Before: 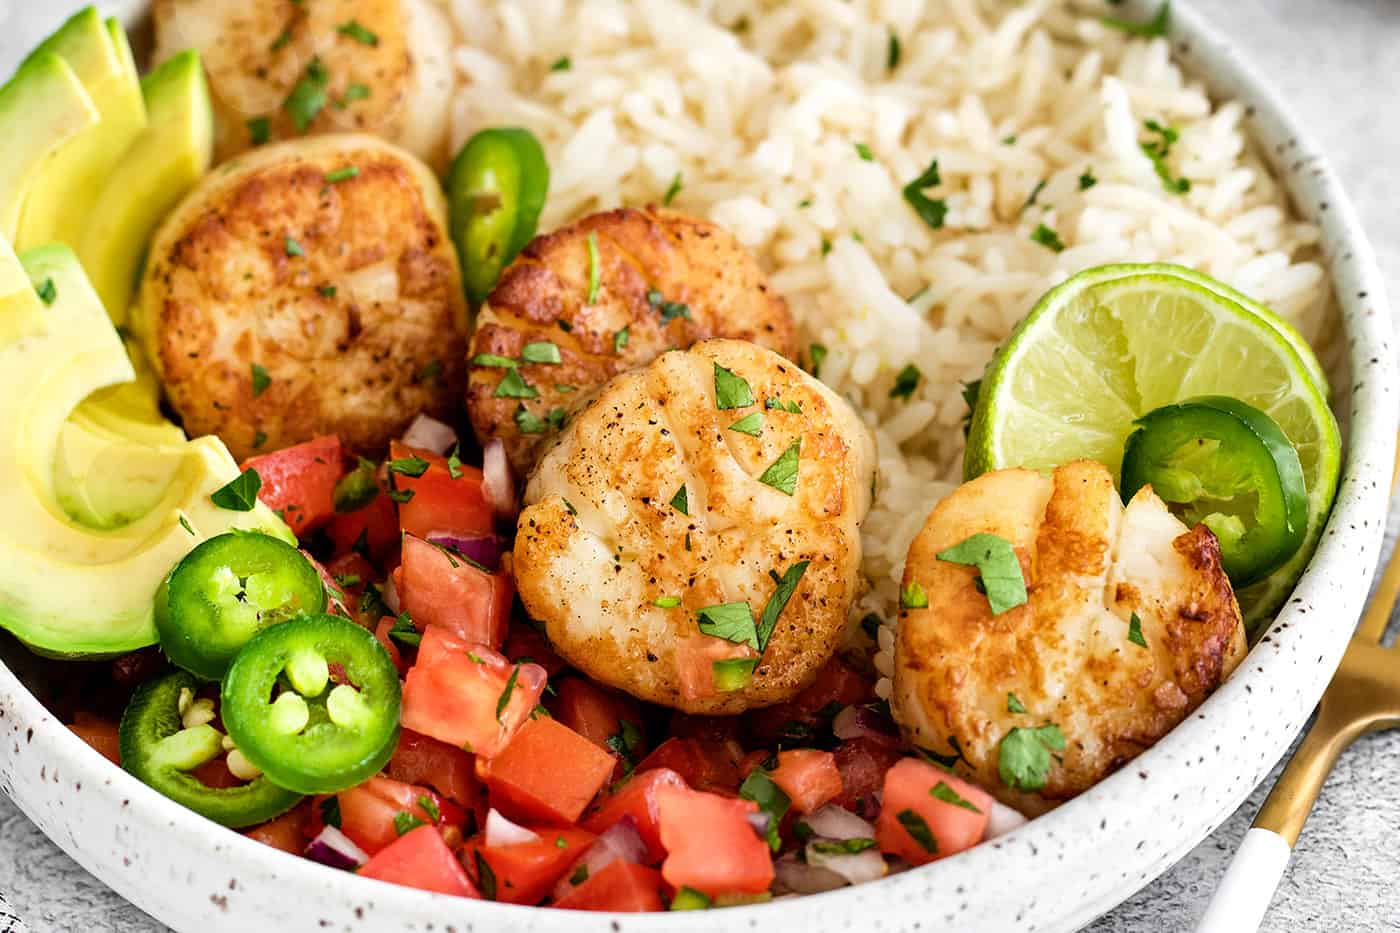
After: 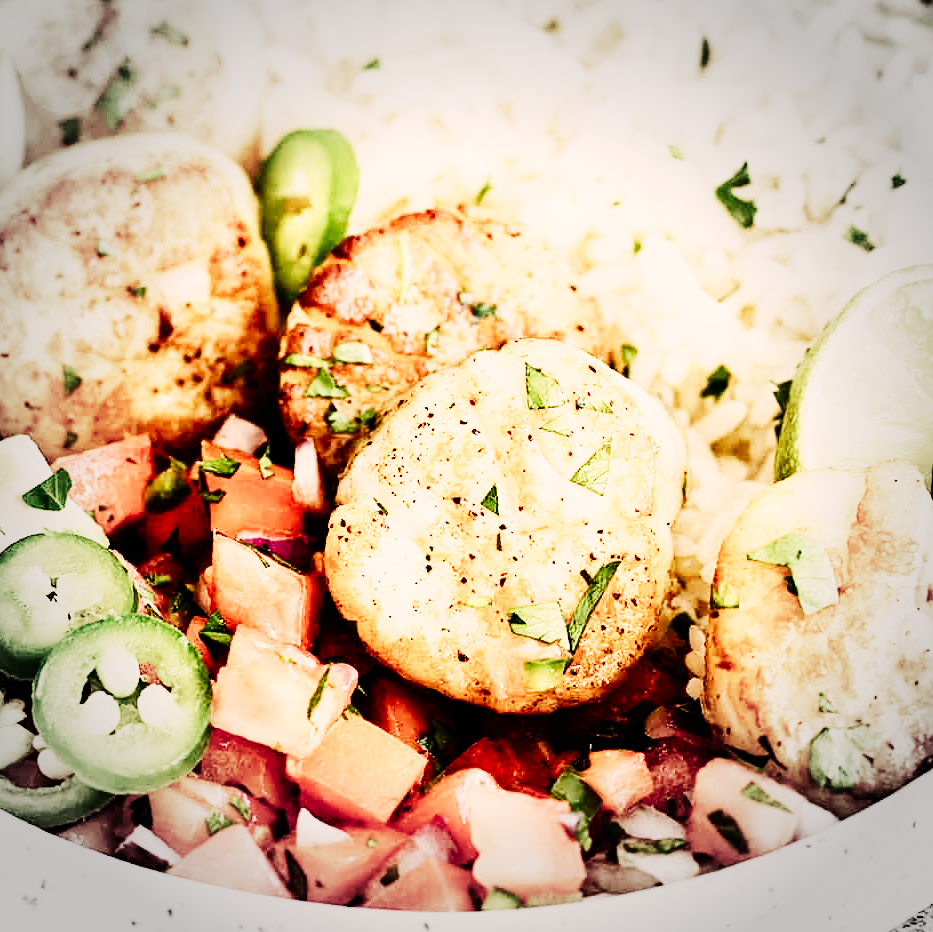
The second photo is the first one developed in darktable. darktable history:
sigmoid: contrast 1.8, skew -0.2, preserve hue 0%, red attenuation 0.1, red rotation 0.035, green attenuation 0.1, green rotation -0.017, blue attenuation 0.15, blue rotation -0.052, base primaries Rec2020
crop and rotate: left 13.537%, right 19.796%
tone equalizer: -8 EV -0.75 EV, -7 EV -0.7 EV, -6 EV -0.6 EV, -5 EV -0.4 EV, -3 EV 0.4 EV, -2 EV 0.6 EV, -1 EV 0.7 EV, +0 EV 0.75 EV, edges refinement/feathering 500, mask exposure compensation -1.57 EV, preserve details no
exposure: black level correction 0, exposure 1.1 EV, compensate exposure bias true, compensate highlight preservation false
vignetting: fall-off start 67.15%, brightness -0.442, saturation -0.691, width/height ratio 1.011, unbound false
color balance rgb: shadows lift › chroma 1%, shadows lift › hue 28.8°, power › hue 60°, highlights gain › chroma 1%, highlights gain › hue 60°, global offset › luminance 0.25%, perceptual saturation grading › highlights -20%, perceptual saturation grading › shadows 20%, perceptual brilliance grading › highlights 5%, perceptual brilliance grading › shadows -10%, global vibrance 19.67%
sharpen: amount 0.2
color correction: highlights a* 3.84, highlights b* 5.07
